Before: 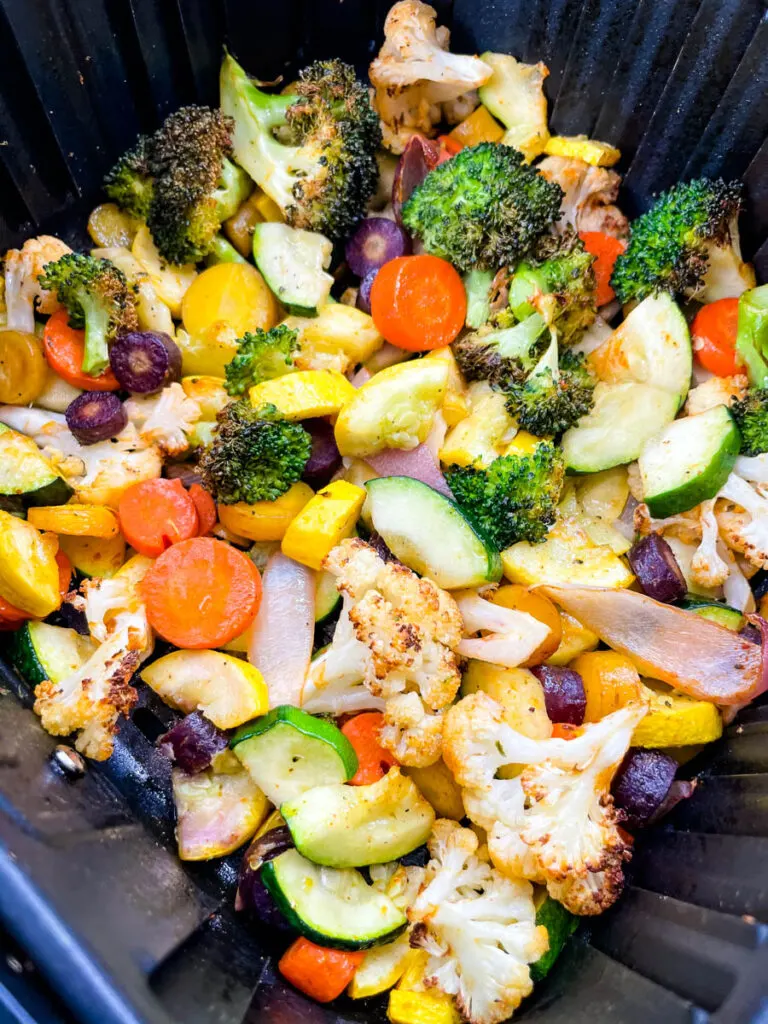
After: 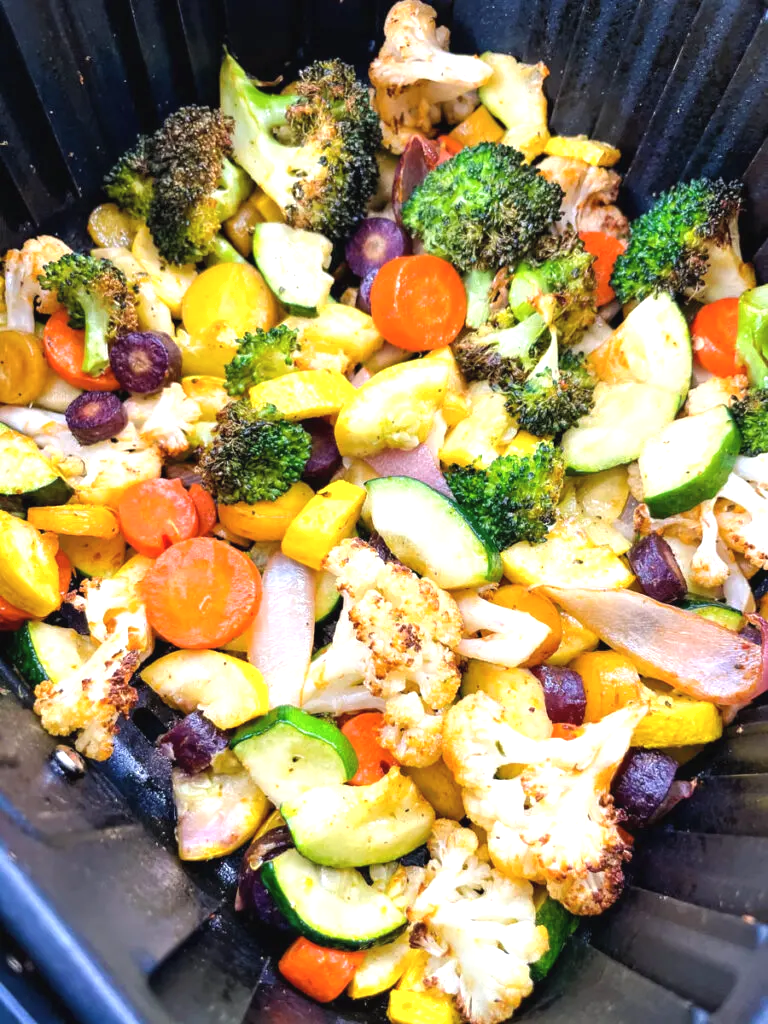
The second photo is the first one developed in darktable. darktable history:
contrast brightness saturation: saturation -0.051
exposure: black level correction -0.002, exposure 0.529 EV, compensate highlight preservation false
shadows and highlights: shadows 25.66, highlights -25.59
